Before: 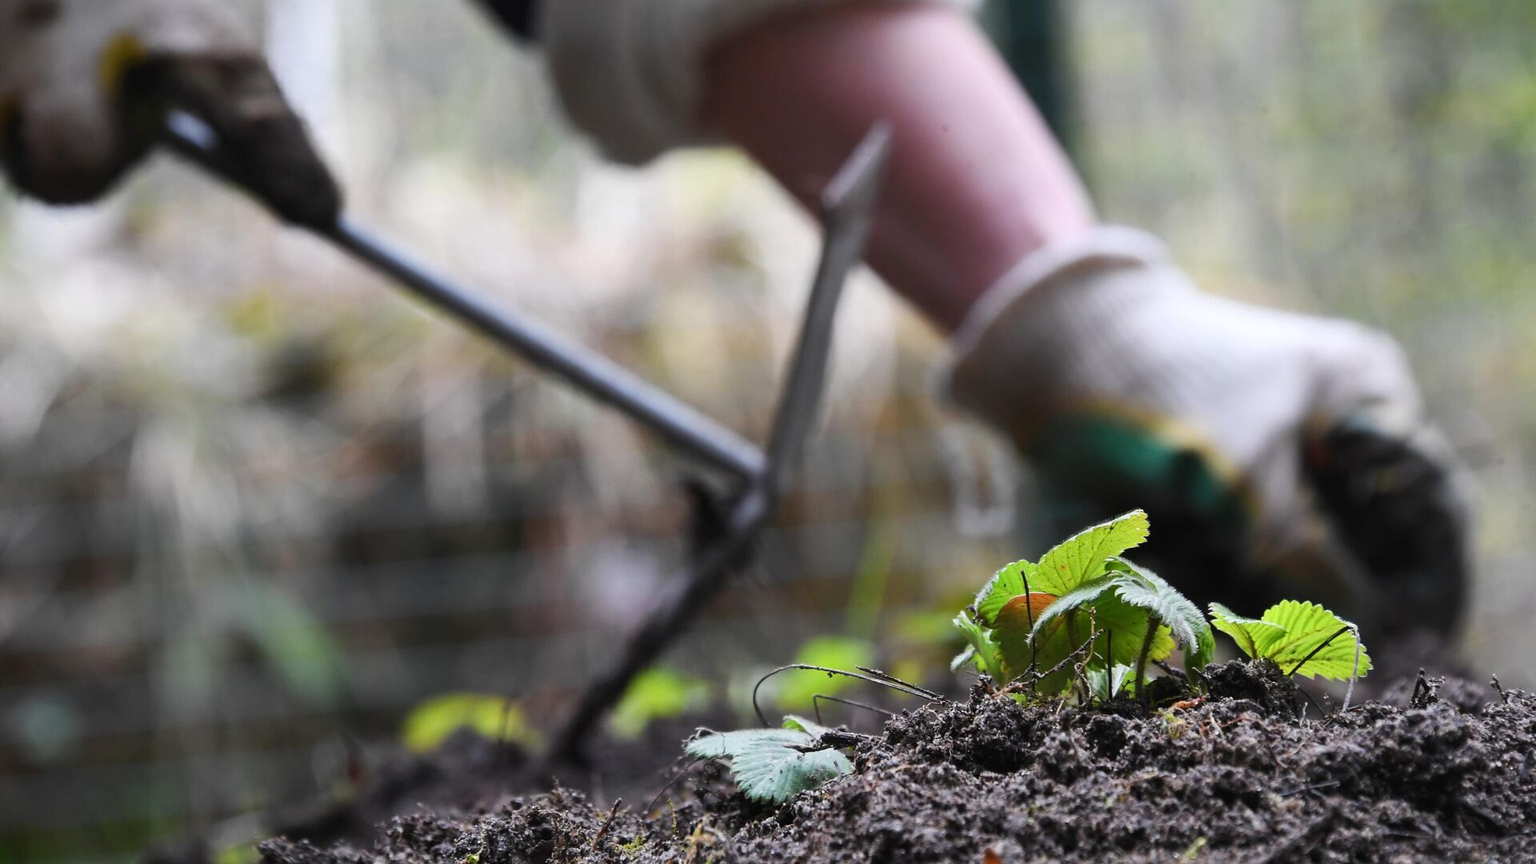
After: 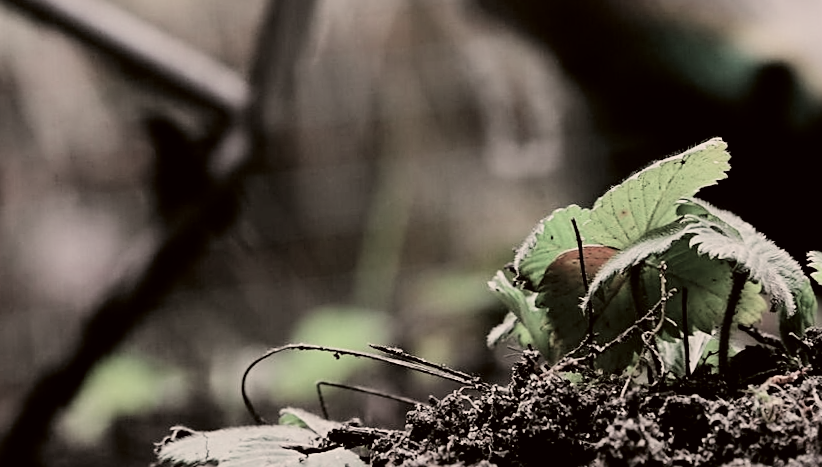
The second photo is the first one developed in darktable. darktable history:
filmic rgb: black relative exposure -5 EV, hardness 2.88, contrast 1.3, highlights saturation mix -30%
exposure: compensate highlight preservation false
white balance: red 0.988, blue 1.017
sharpen: on, module defaults
color correction: highlights a* 10.44, highlights b* 30.04, shadows a* 2.73, shadows b* 17.51, saturation 1.72
rotate and perspective: rotation -1.75°, automatic cropping off
crop: left 37.221%, top 45.169%, right 20.63%, bottom 13.777%
color contrast: green-magenta contrast 0.3, blue-yellow contrast 0.15
